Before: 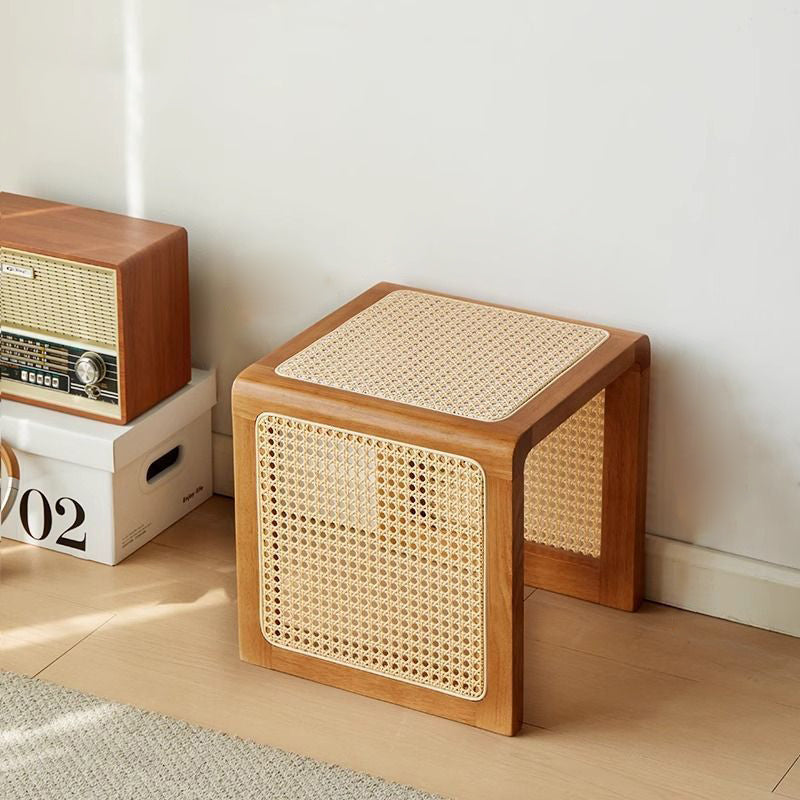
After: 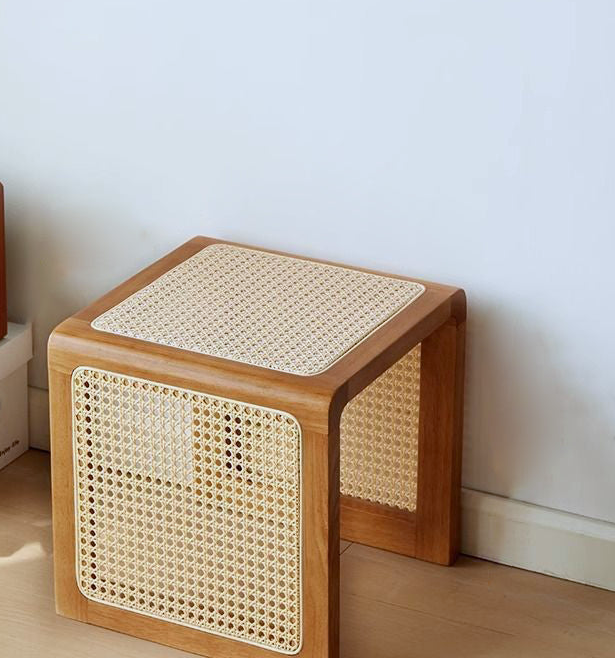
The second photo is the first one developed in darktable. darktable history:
white balance: red 0.954, blue 1.079
crop: left 23.095%, top 5.827%, bottom 11.854%
